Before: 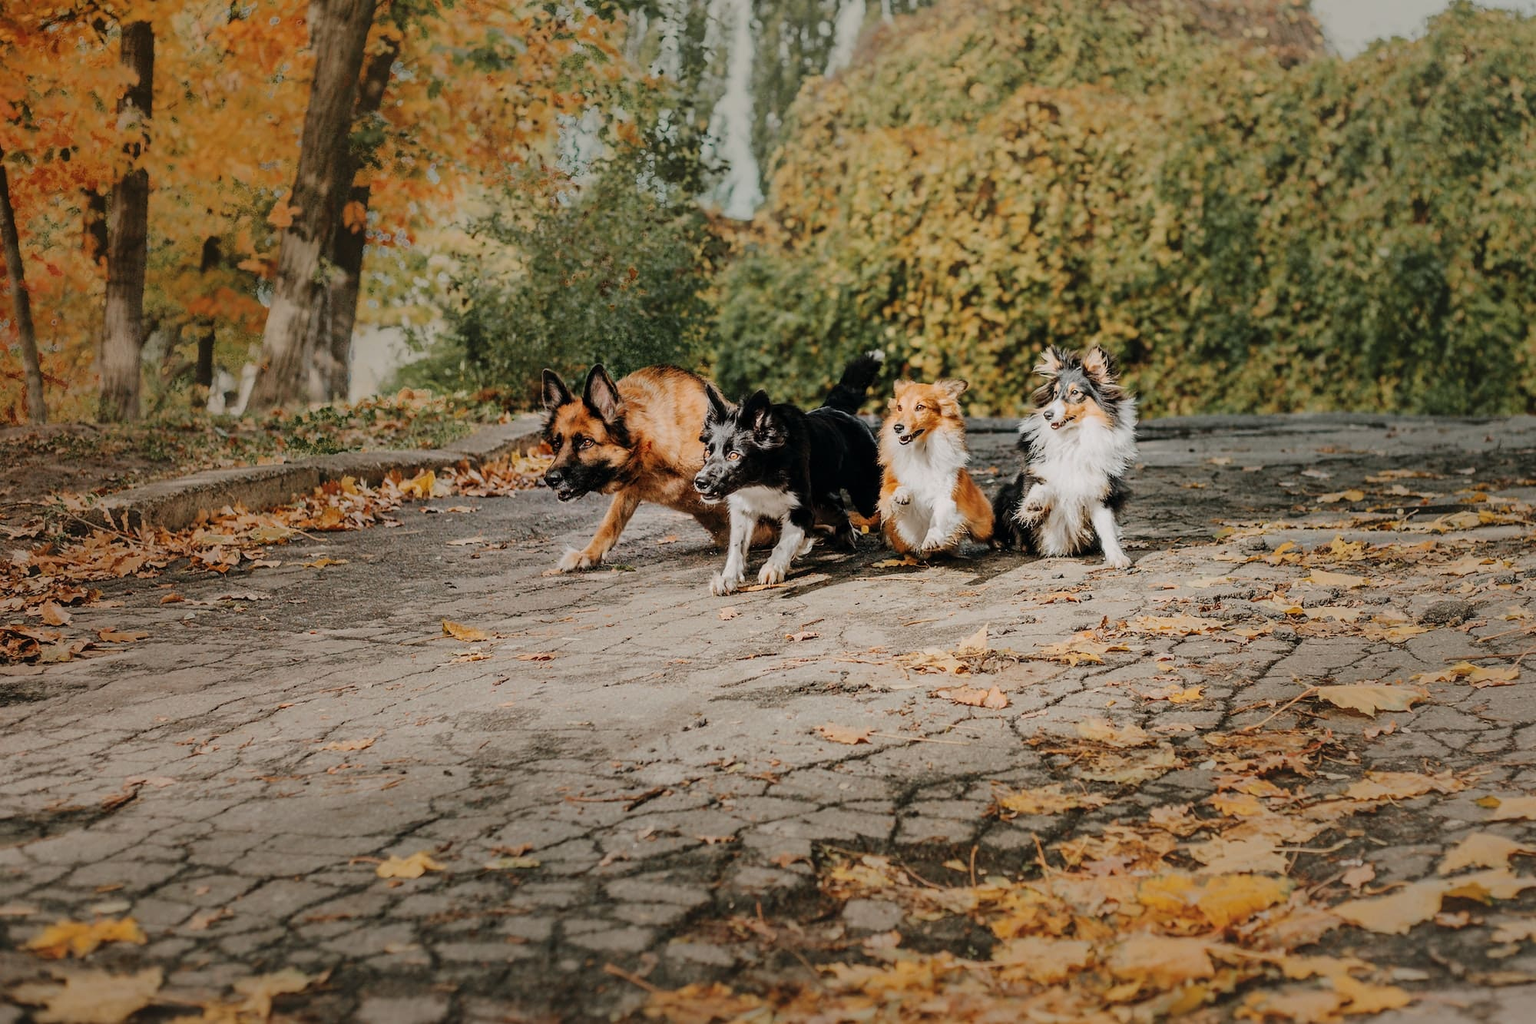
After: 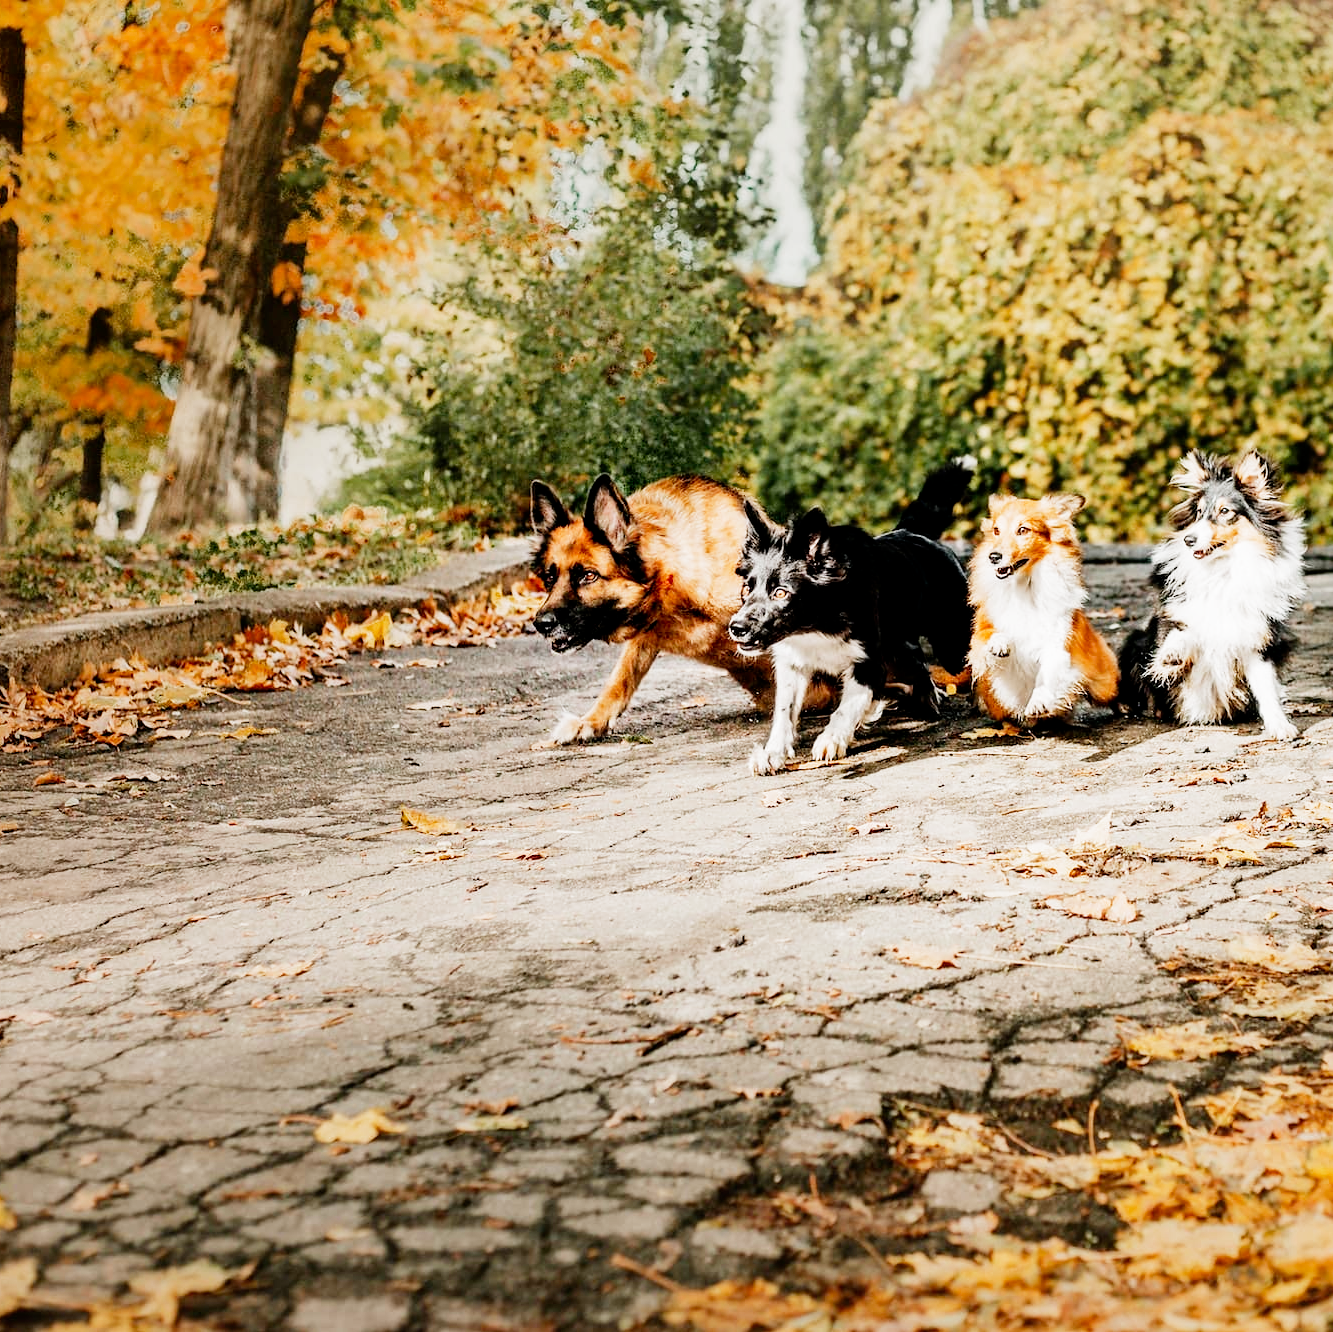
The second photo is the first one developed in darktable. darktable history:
filmic rgb: middle gray luminance 10%, black relative exposure -8.61 EV, white relative exposure 3.3 EV, threshold 6 EV, target black luminance 0%, hardness 5.2, latitude 44.69%, contrast 1.302, highlights saturation mix 5%, shadows ↔ highlights balance 24.64%, add noise in highlights 0, preserve chrominance no, color science v3 (2019), use custom middle-gray values true, iterations of high-quality reconstruction 0, contrast in highlights soft, enable highlight reconstruction true
crop and rotate: left 8.786%, right 24.548%
